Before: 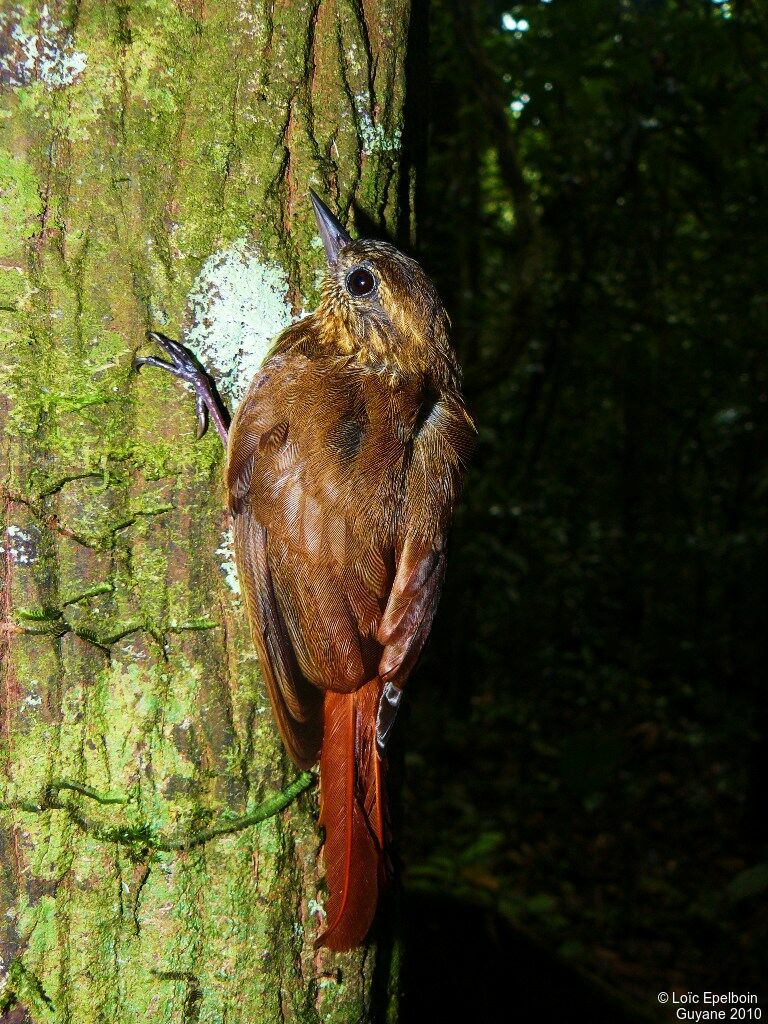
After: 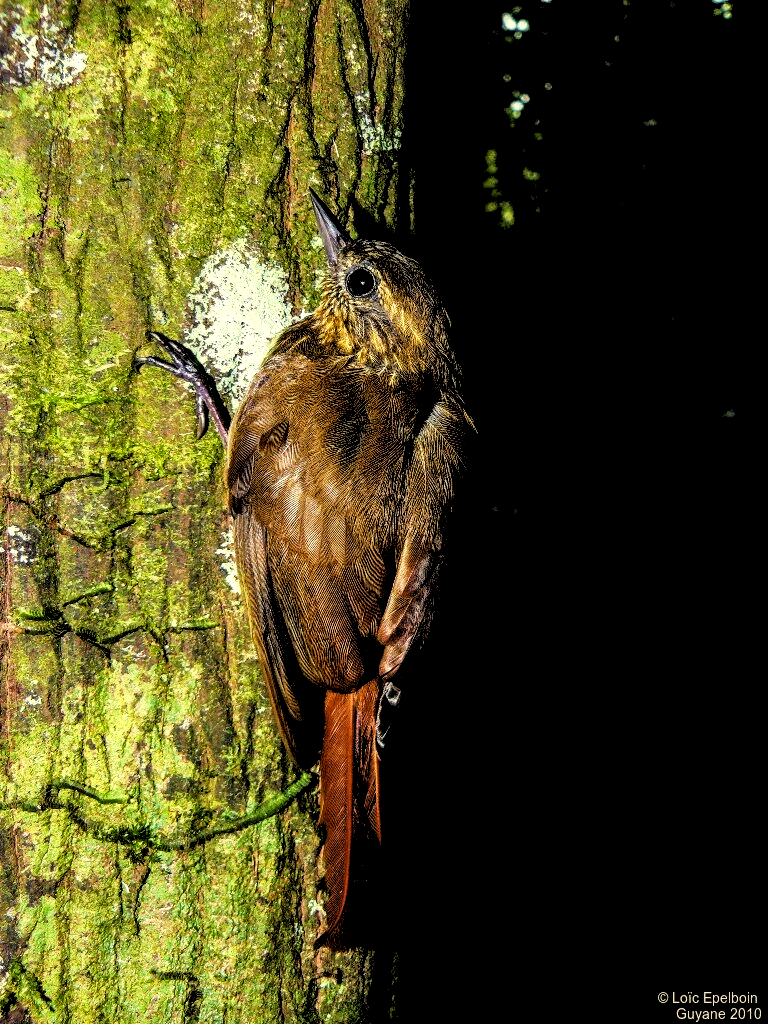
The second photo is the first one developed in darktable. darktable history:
rgb levels: levels [[0.034, 0.472, 0.904], [0, 0.5, 1], [0, 0.5, 1]]
local contrast: detail 150%
color correction: highlights a* 1.39, highlights b* 17.83
